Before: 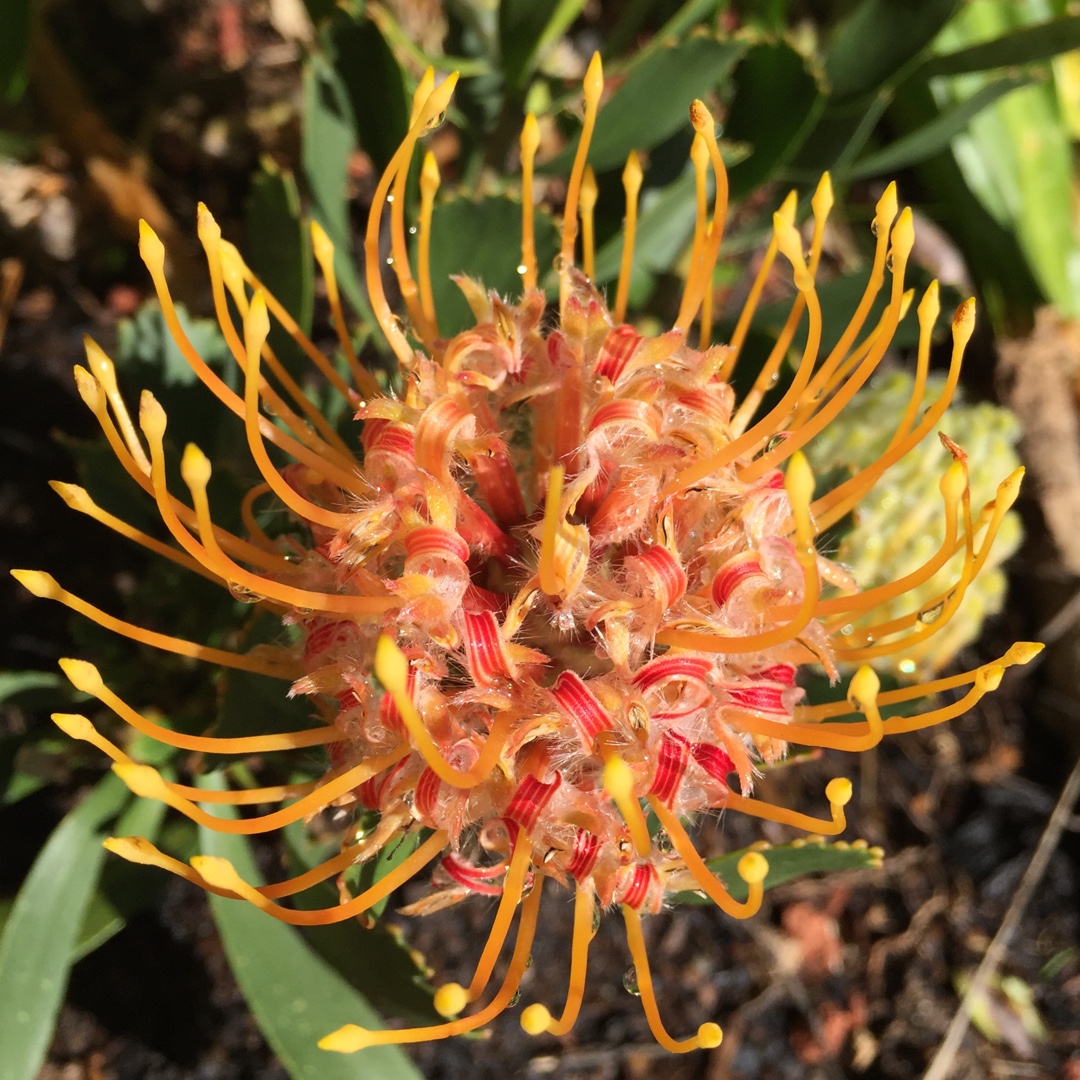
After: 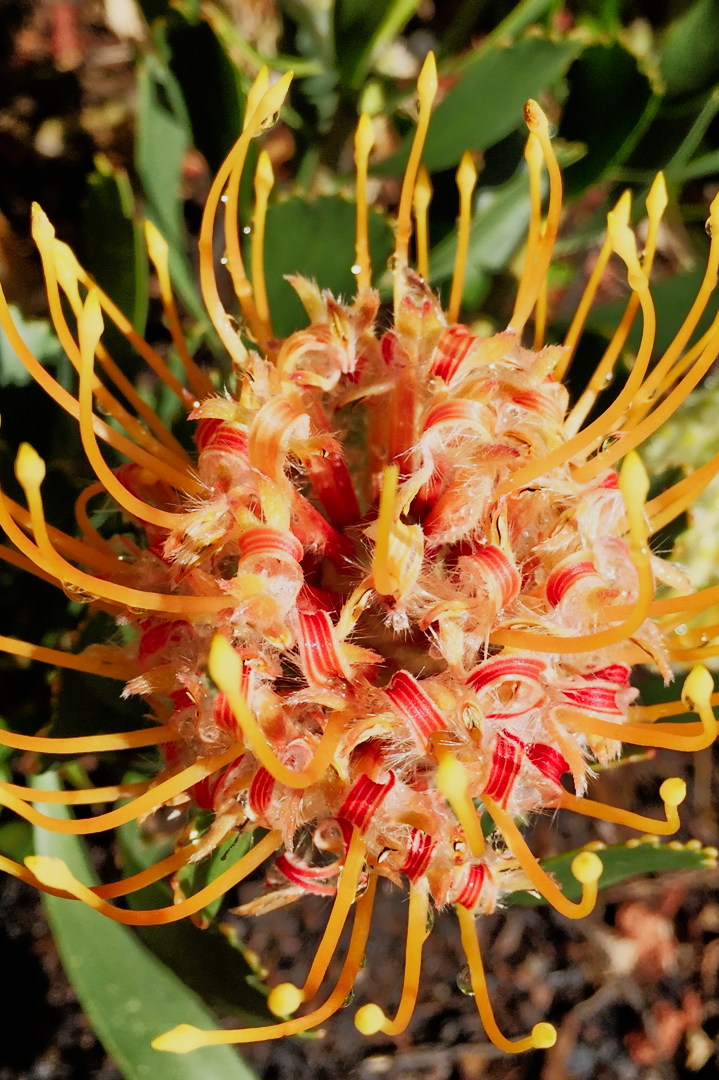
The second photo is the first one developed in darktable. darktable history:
sigmoid: contrast 1.69, skew -0.23, preserve hue 0%, red attenuation 0.1, red rotation 0.035, green attenuation 0.1, green rotation -0.017, blue attenuation 0.15, blue rotation -0.052, base primaries Rec2020
tone equalizer: -8 EV -0.528 EV, -7 EV -0.319 EV, -6 EV -0.083 EV, -5 EV 0.413 EV, -4 EV 0.985 EV, -3 EV 0.791 EV, -2 EV -0.01 EV, -1 EV 0.14 EV, +0 EV -0.012 EV, smoothing 1
crop: left 15.419%, right 17.914%
